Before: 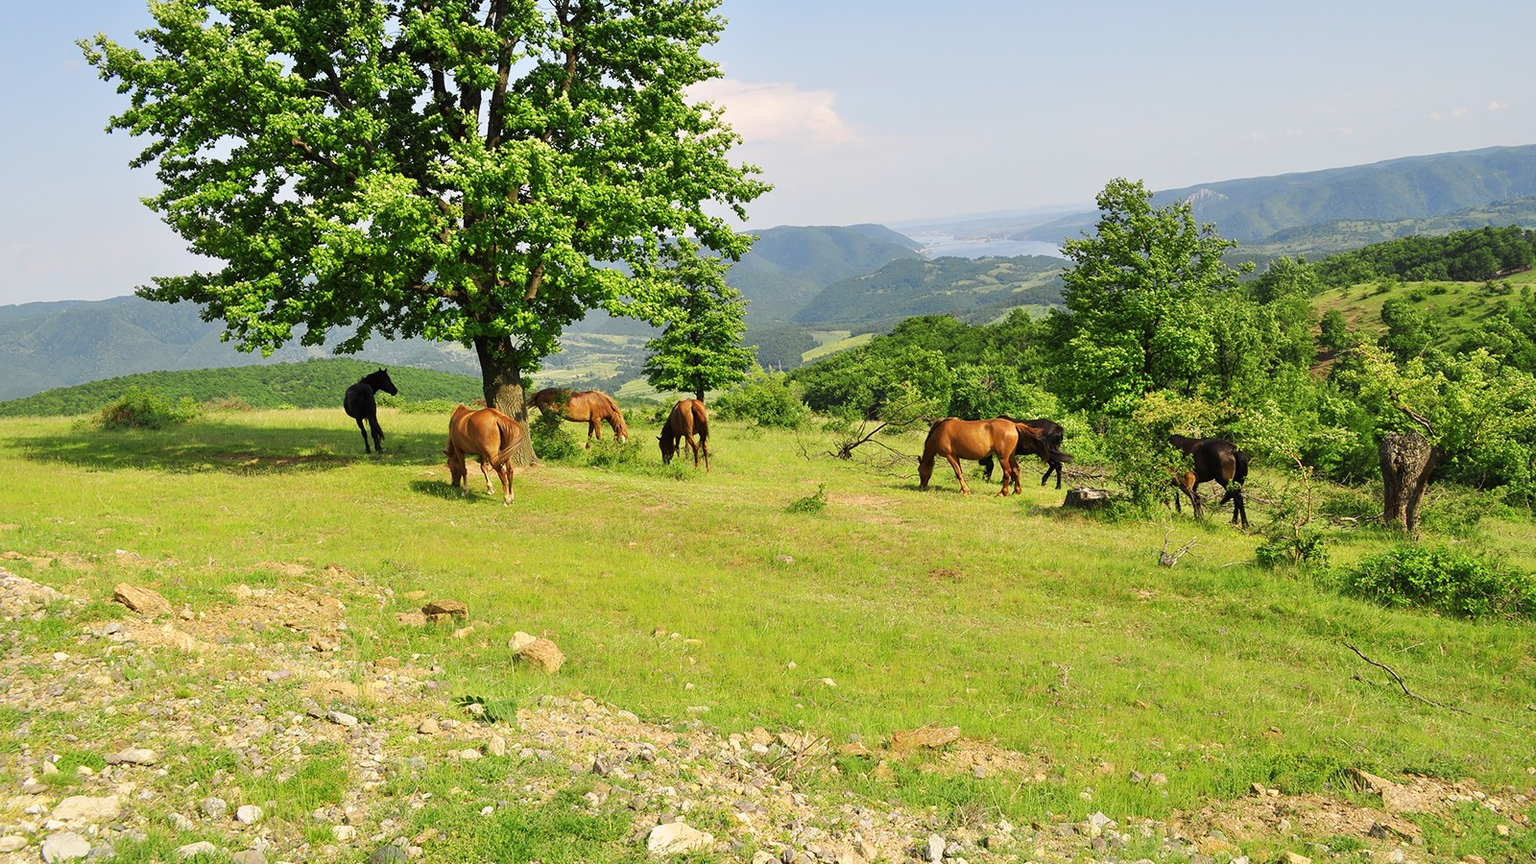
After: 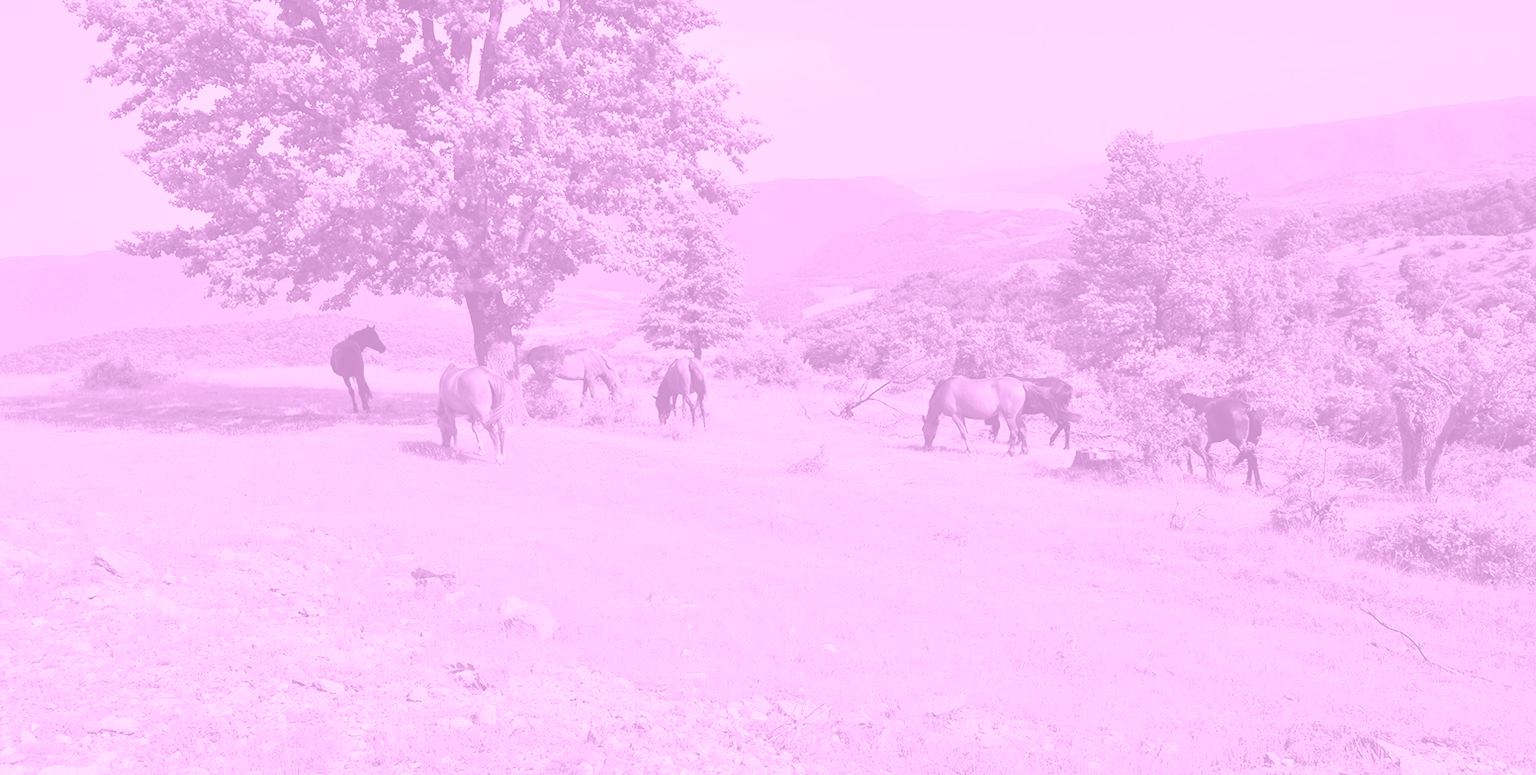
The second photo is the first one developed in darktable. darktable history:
colorize: hue 331.2°, saturation 69%, source mix 30.28%, lightness 69.02%, version 1
crop: left 1.507%, top 6.147%, right 1.379%, bottom 6.637%
